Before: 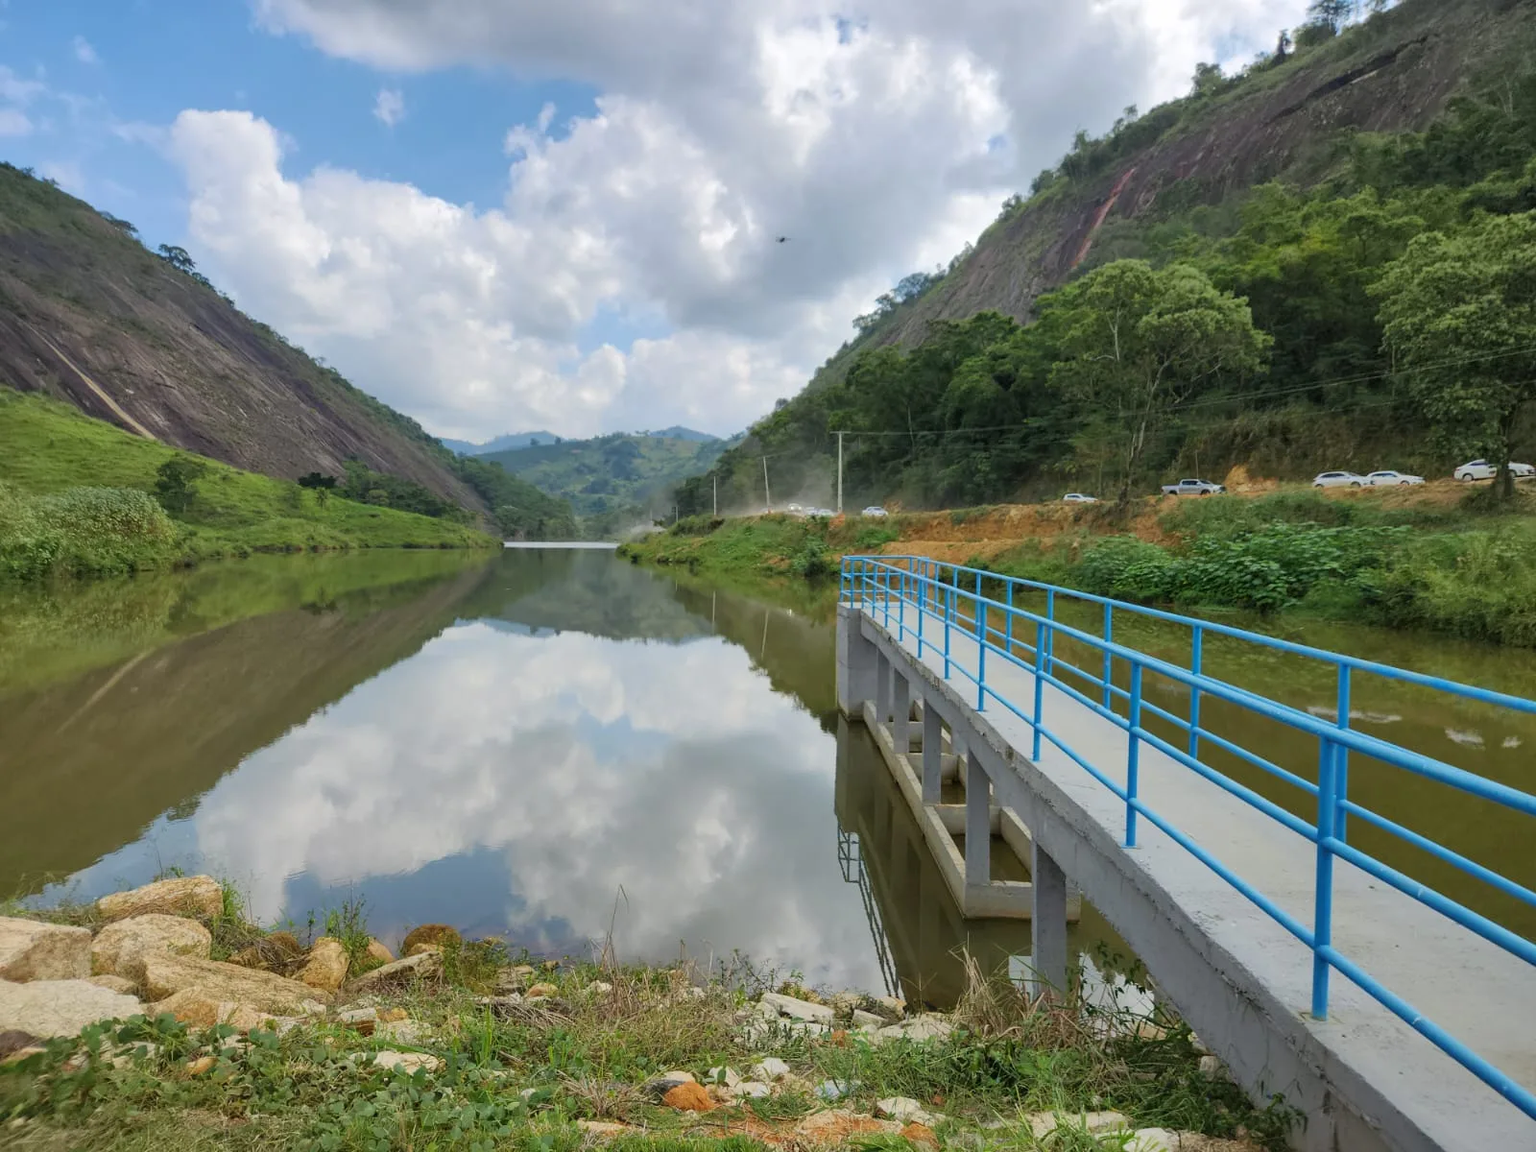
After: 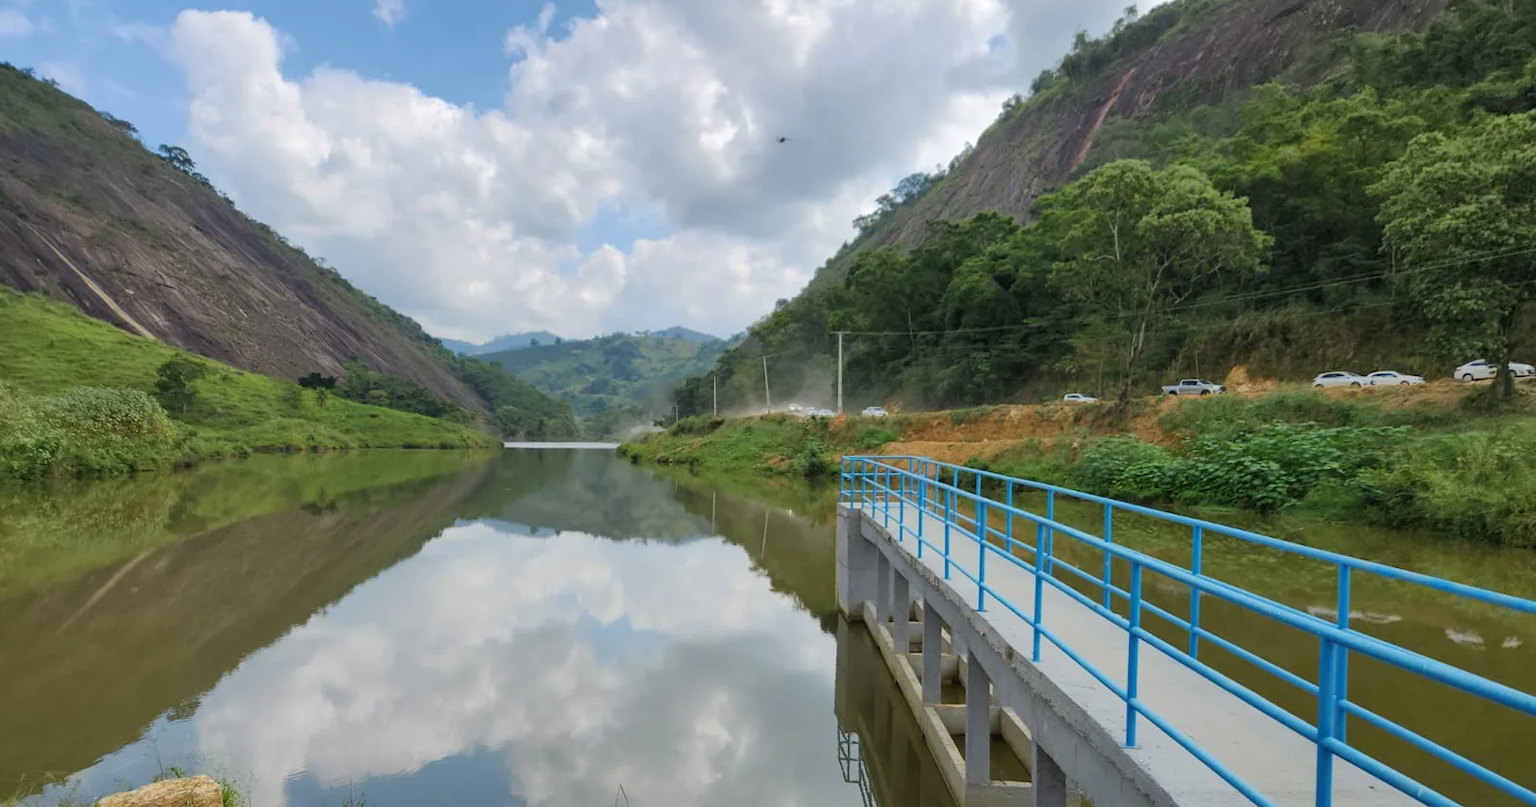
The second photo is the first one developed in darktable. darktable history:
crop and rotate: top 8.709%, bottom 21.161%
